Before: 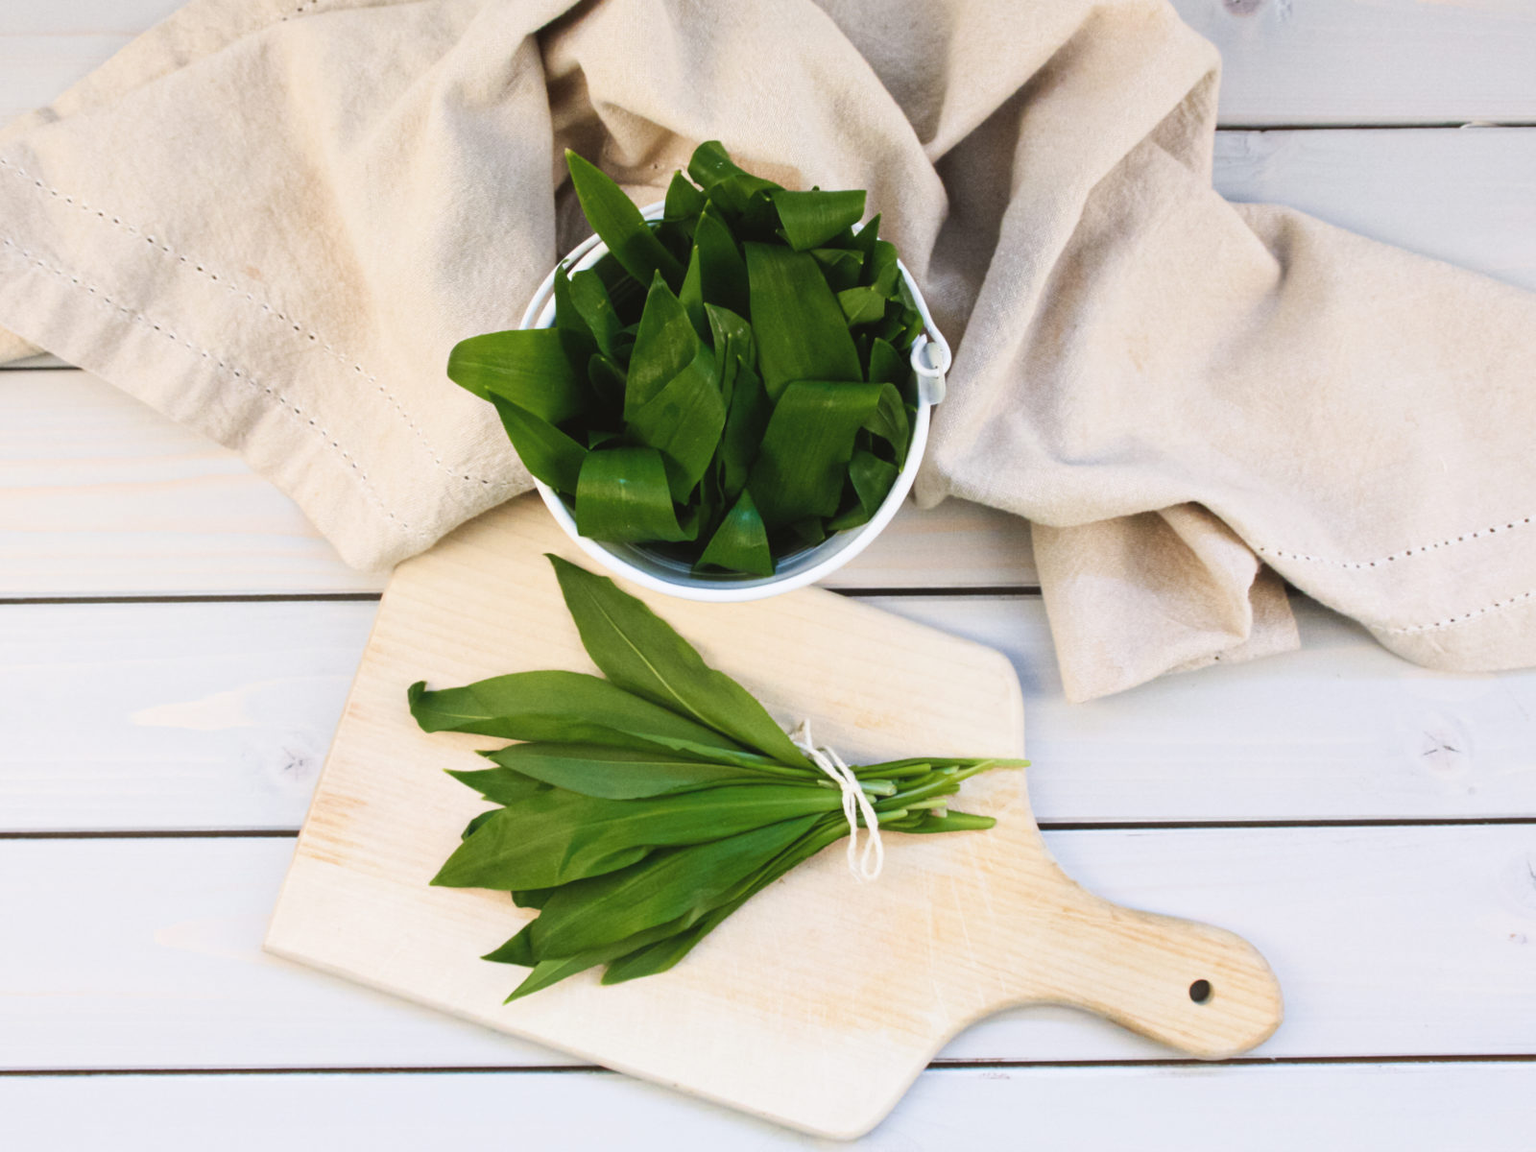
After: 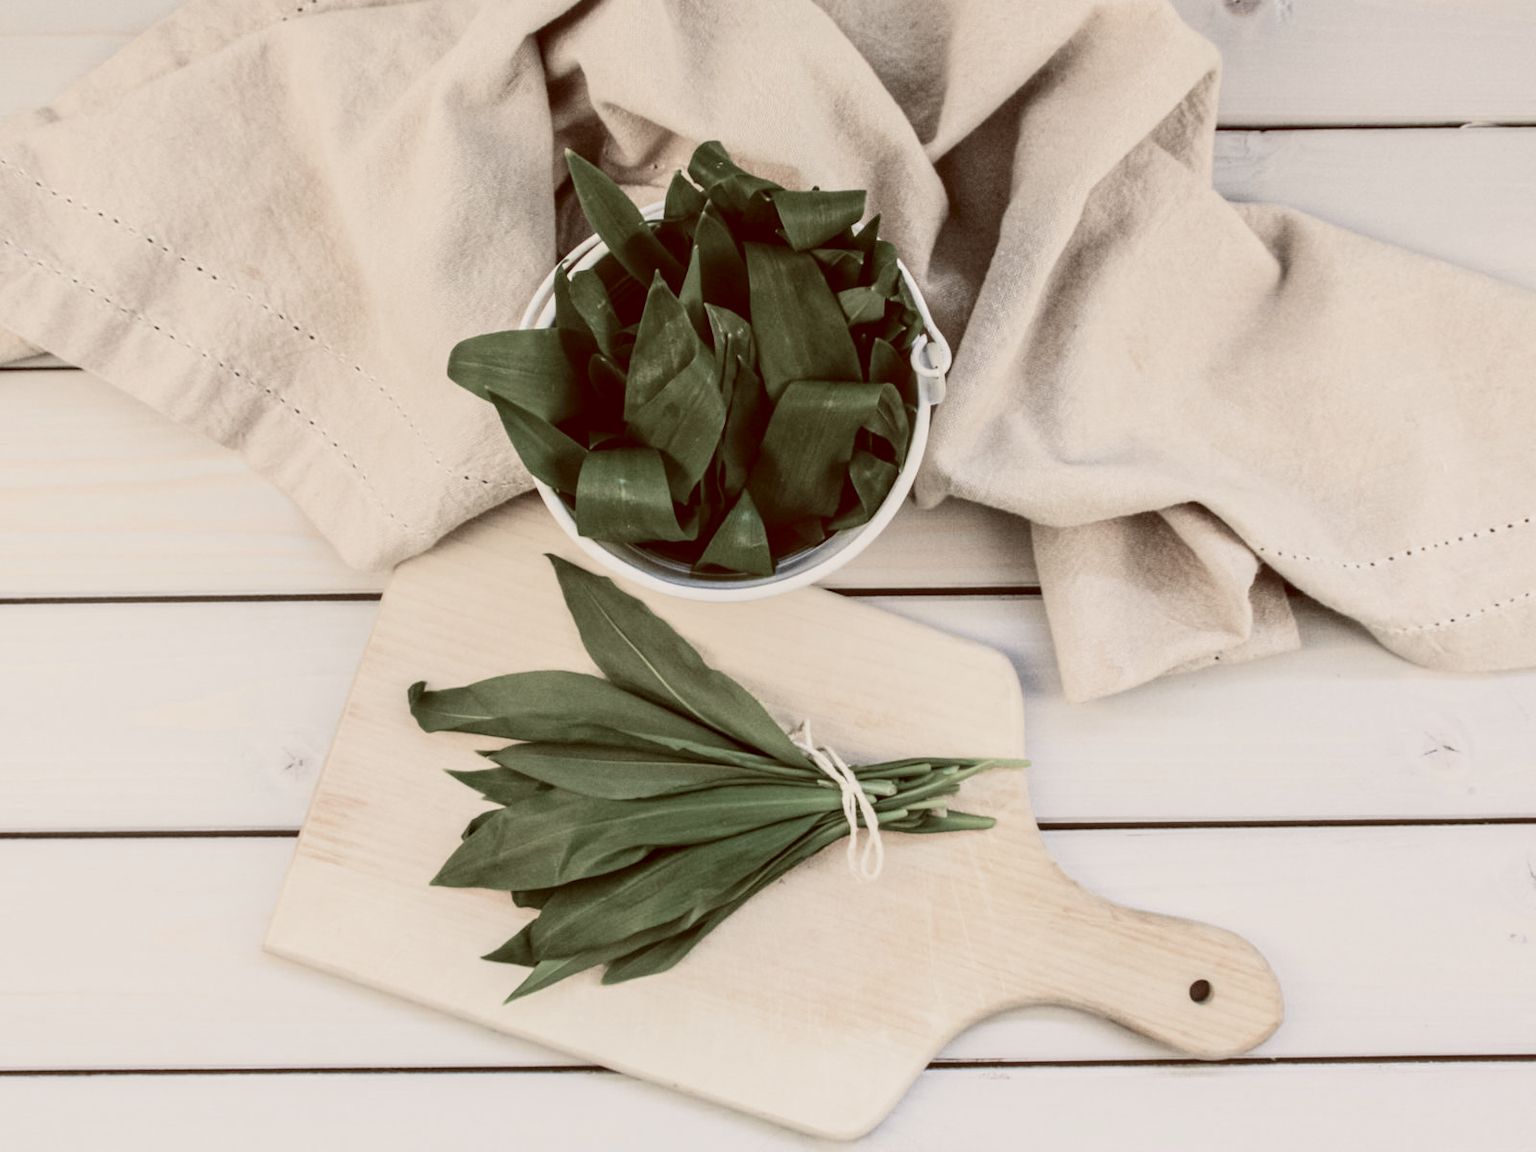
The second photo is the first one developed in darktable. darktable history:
tone curve: curves: ch0 [(0, 0.049) (0.175, 0.178) (0.466, 0.498) (0.715, 0.767) (0.819, 0.851) (1, 0.961)]; ch1 [(0, 0) (0.437, 0.398) (0.476, 0.466) (0.505, 0.505) (0.534, 0.544) (0.595, 0.608) (0.641, 0.643) (1, 1)]; ch2 [(0, 0) (0.359, 0.379) (0.437, 0.44) (0.489, 0.495) (0.518, 0.537) (0.579, 0.579) (1, 1)], color space Lab, independent channels, preserve colors none
color balance rgb: shadows lift › luminance 1%, shadows lift › chroma 0.2%, shadows lift › hue 20°, power › luminance 1%, power › chroma 0.4%, power › hue 34°, highlights gain › luminance 0.8%, highlights gain › chroma 0.4%, highlights gain › hue 44°, global offset › chroma 0.4%, global offset › hue 34°, white fulcrum 0.08 EV, linear chroma grading › shadows -7%, linear chroma grading › highlights -7%, linear chroma grading › global chroma -10%, linear chroma grading › mid-tones -8%, perceptual saturation grading › global saturation -28%, perceptual saturation grading › highlights -20%, perceptual saturation grading › mid-tones -24%, perceptual saturation grading › shadows -24%, perceptual brilliance grading › global brilliance -1%, perceptual brilliance grading › highlights -1%, perceptual brilliance grading › mid-tones -1%, perceptual brilliance grading › shadows -1%, global vibrance -17%, contrast -6%
local contrast: highlights 25%, detail 150%
color zones: curves: ch0 [(0.203, 0.433) (0.607, 0.517) (0.697, 0.696) (0.705, 0.897)]
